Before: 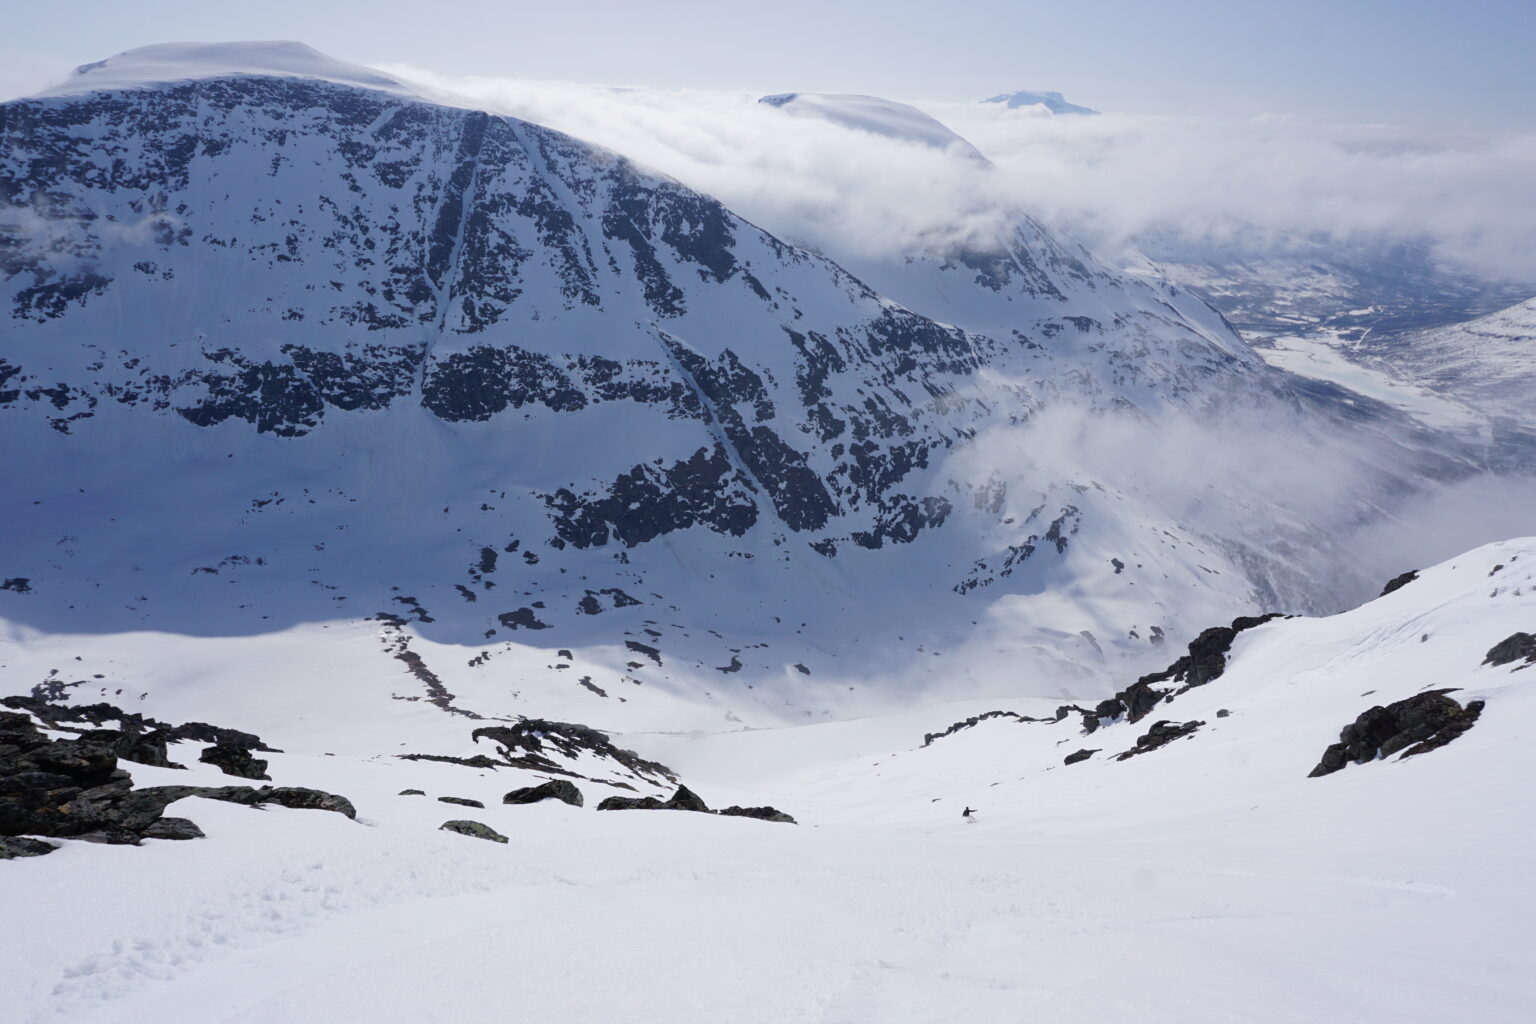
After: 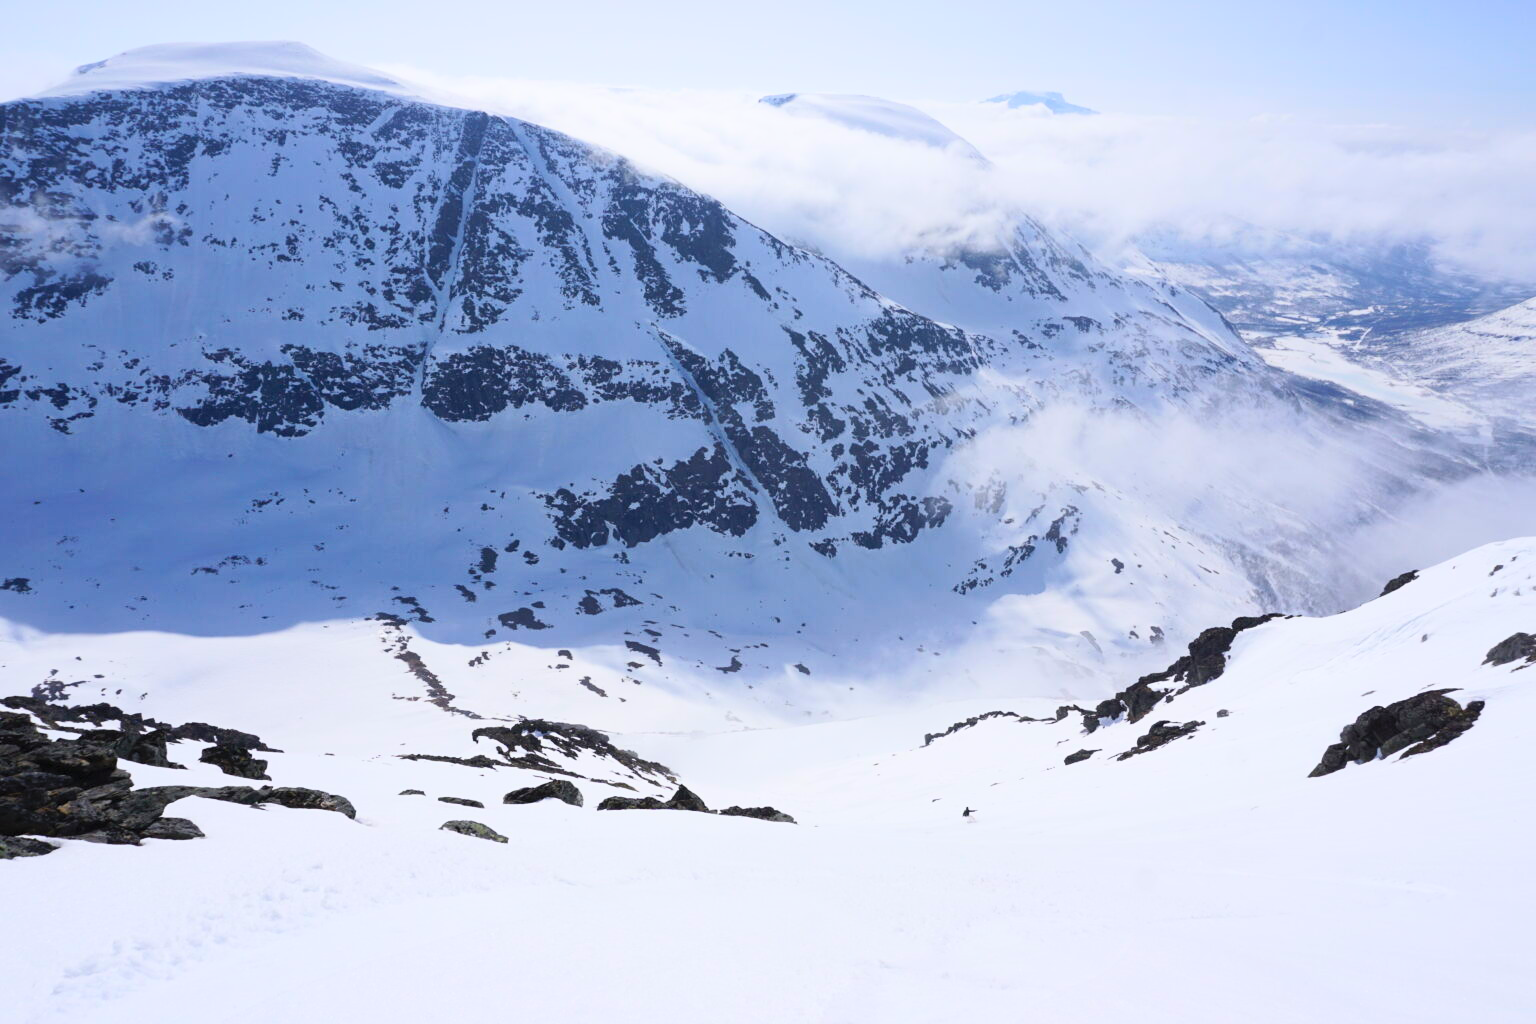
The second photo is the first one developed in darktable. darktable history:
contrast brightness saturation: contrast 0.241, brightness 0.259, saturation 0.394
tone equalizer: -7 EV 0.138 EV, smoothing diameter 2.21%, edges refinement/feathering 19.41, mask exposure compensation -1.57 EV, filter diffusion 5
